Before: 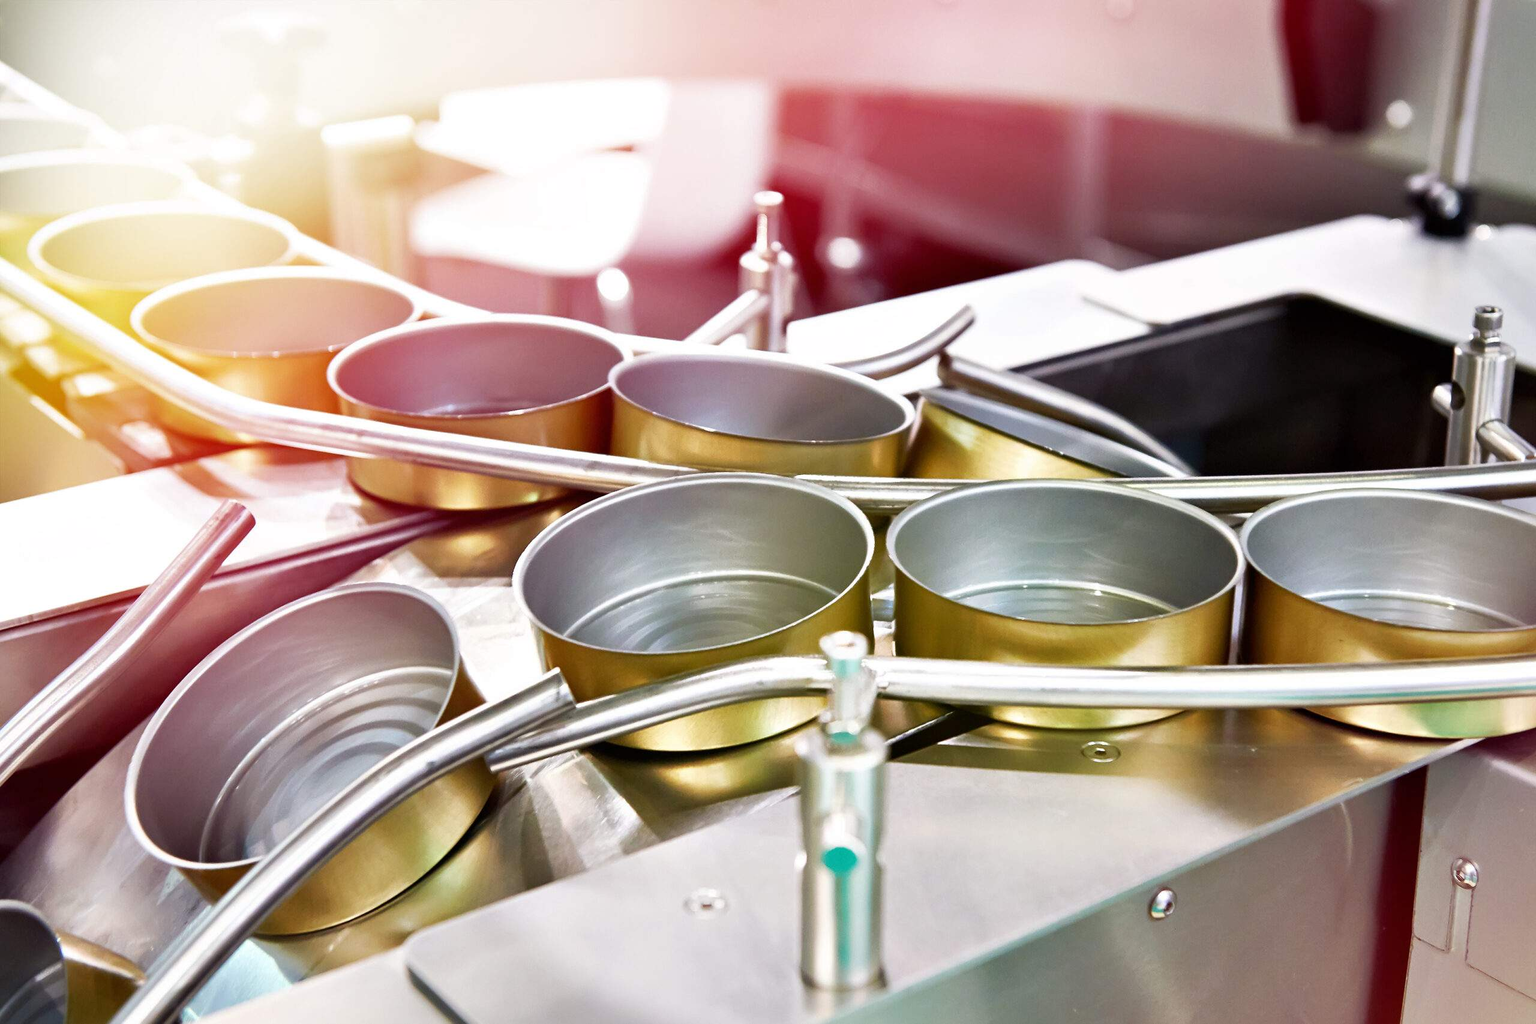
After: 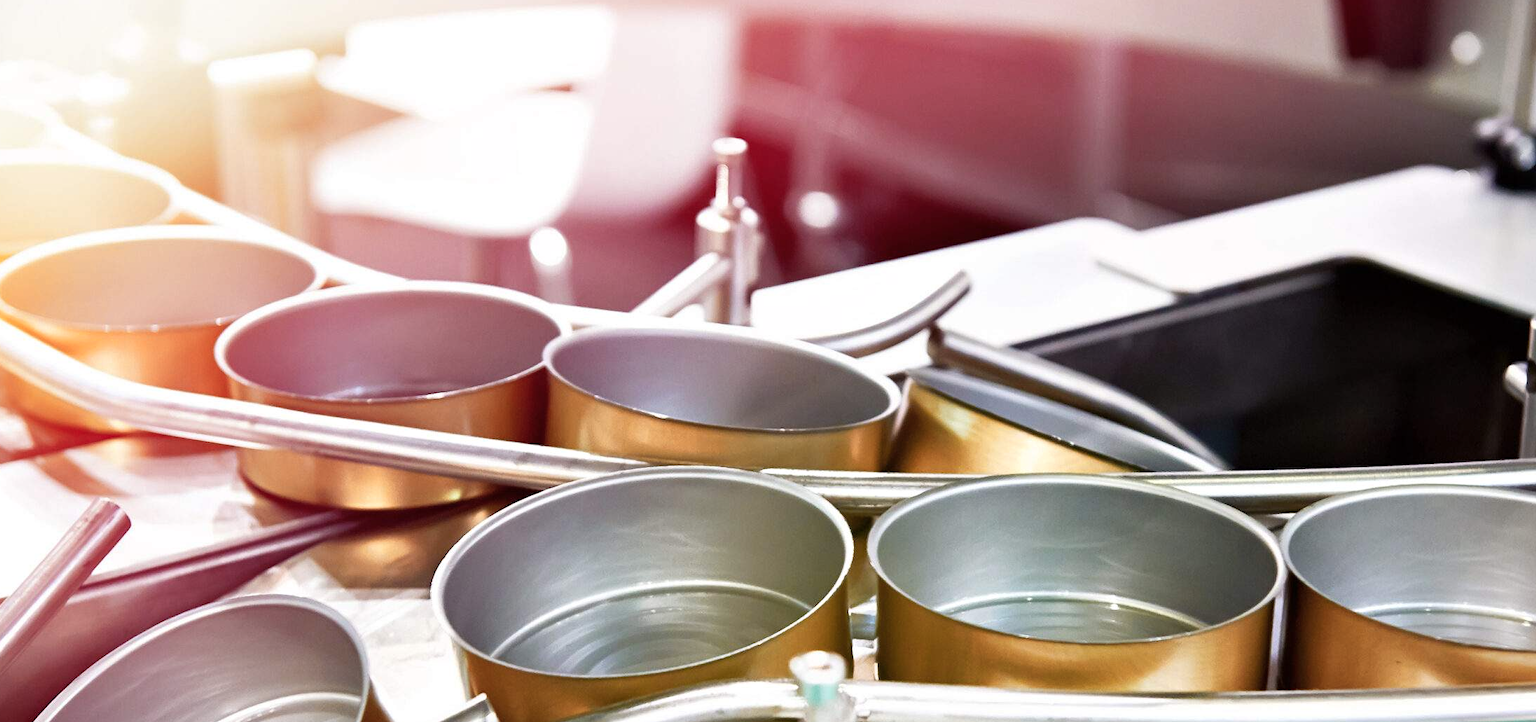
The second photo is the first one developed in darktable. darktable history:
color zones: curves: ch1 [(0, 0.469) (0.072, 0.457) (0.243, 0.494) (0.429, 0.5) (0.571, 0.5) (0.714, 0.5) (0.857, 0.5) (1, 0.469)]; ch2 [(0, 0.499) (0.143, 0.467) (0.242, 0.436) (0.429, 0.493) (0.571, 0.5) (0.714, 0.5) (0.857, 0.5) (1, 0.499)]
crop and rotate: left 9.345%, top 7.22%, right 4.982%, bottom 32.331%
tone equalizer: on, module defaults
